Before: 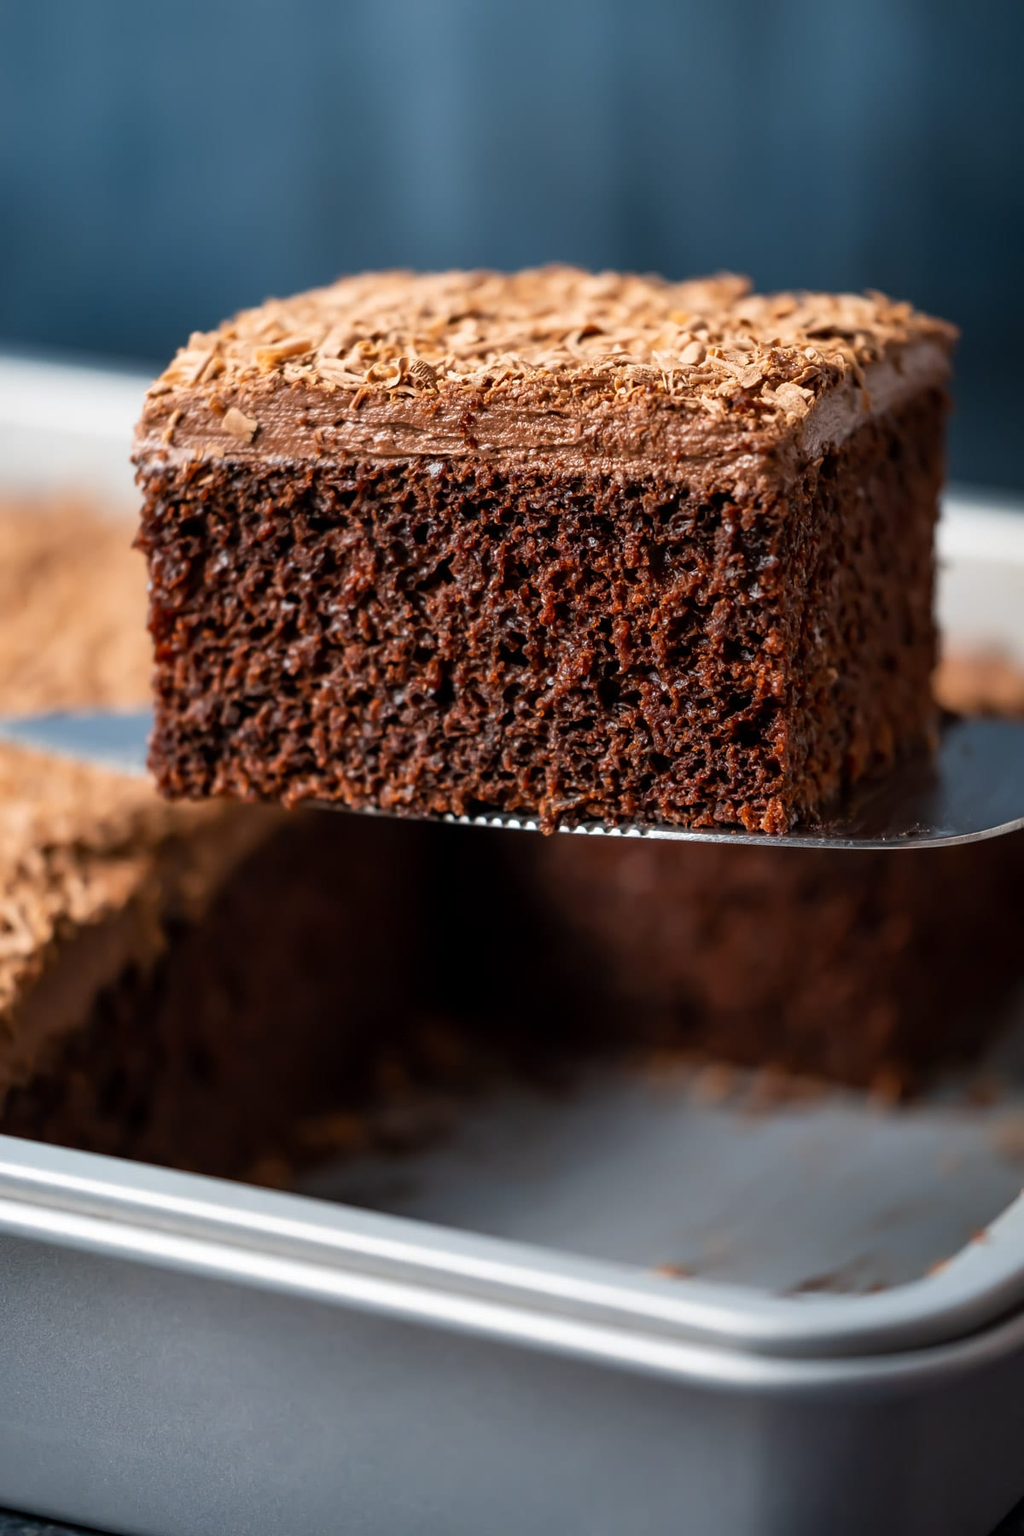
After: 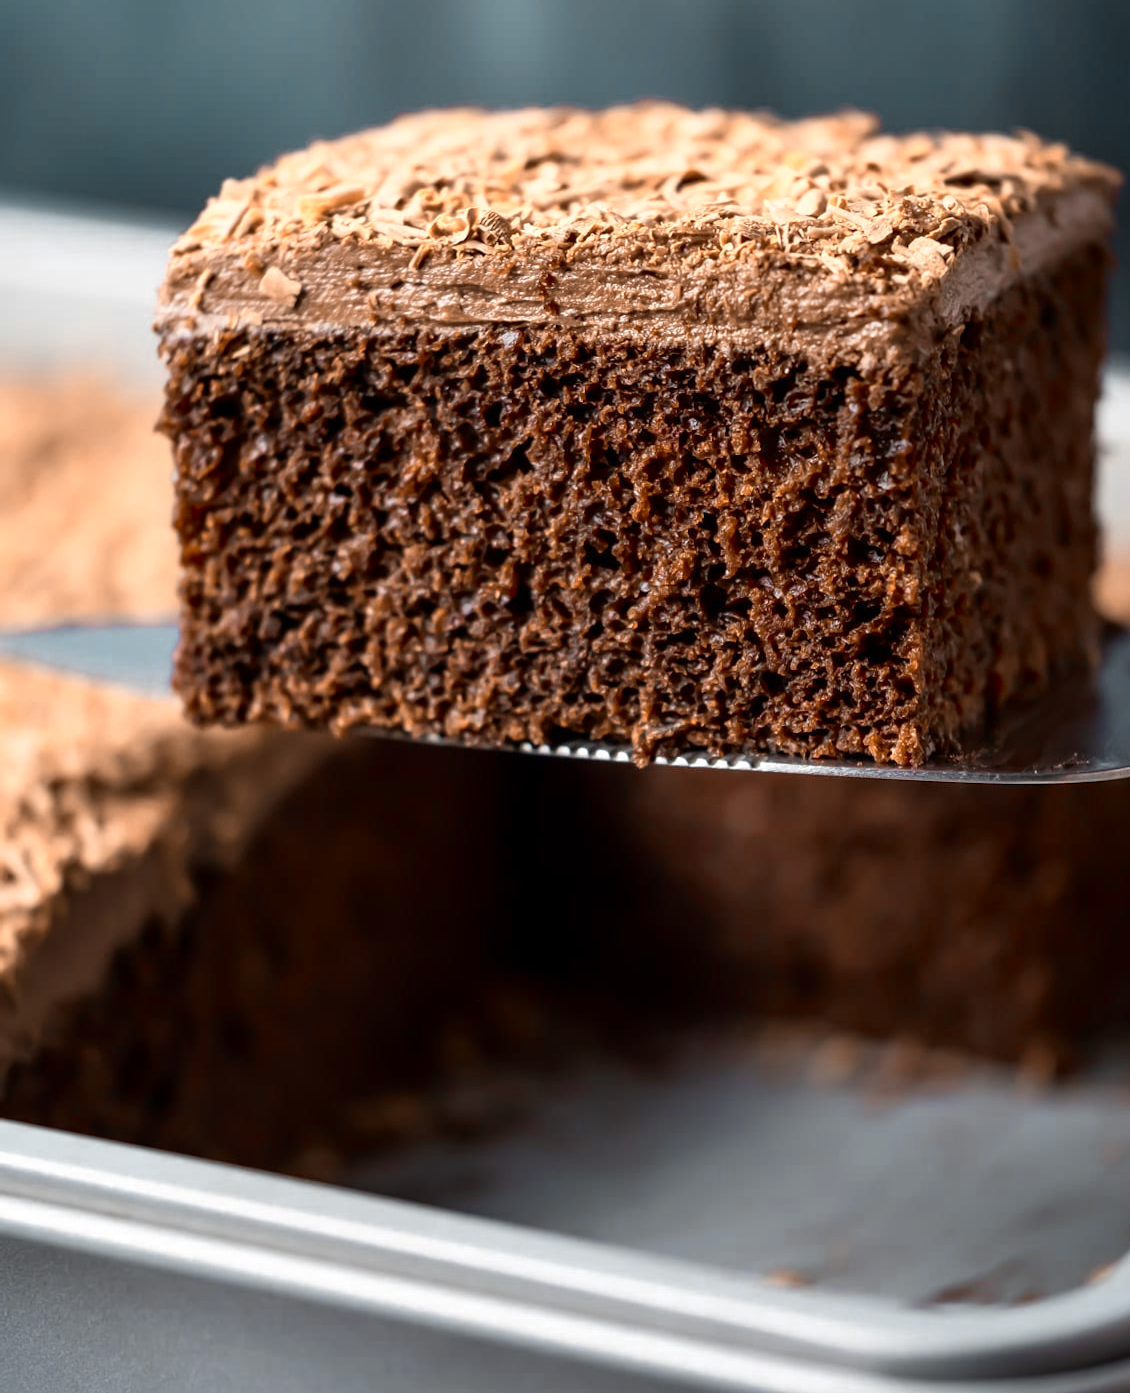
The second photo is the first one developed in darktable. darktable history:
color correction: highlights b* -0.04, saturation 1.07
color zones: curves: ch0 [(0.009, 0.528) (0.136, 0.6) (0.255, 0.586) (0.39, 0.528) (0.522, 0.584) (0.686, 0.736) (0.849, 0.561)]; ch1 [(0.045, 0.781) (0.14, 0.416) (0.257, 0.695) (0.442, 0.032) (0.738, 0.338) (0.818, 0.632) (0.891, 0.741) (1, 0.704)]; ch2 [(0, 0.667) (0.141, 0.52) (0.26, 0.37) (0.474, 0.432) (0.743, 0.286)]
crop and rotate: angle 0.051°, top 11.698%, right 5.702%, bottom 10.789%
